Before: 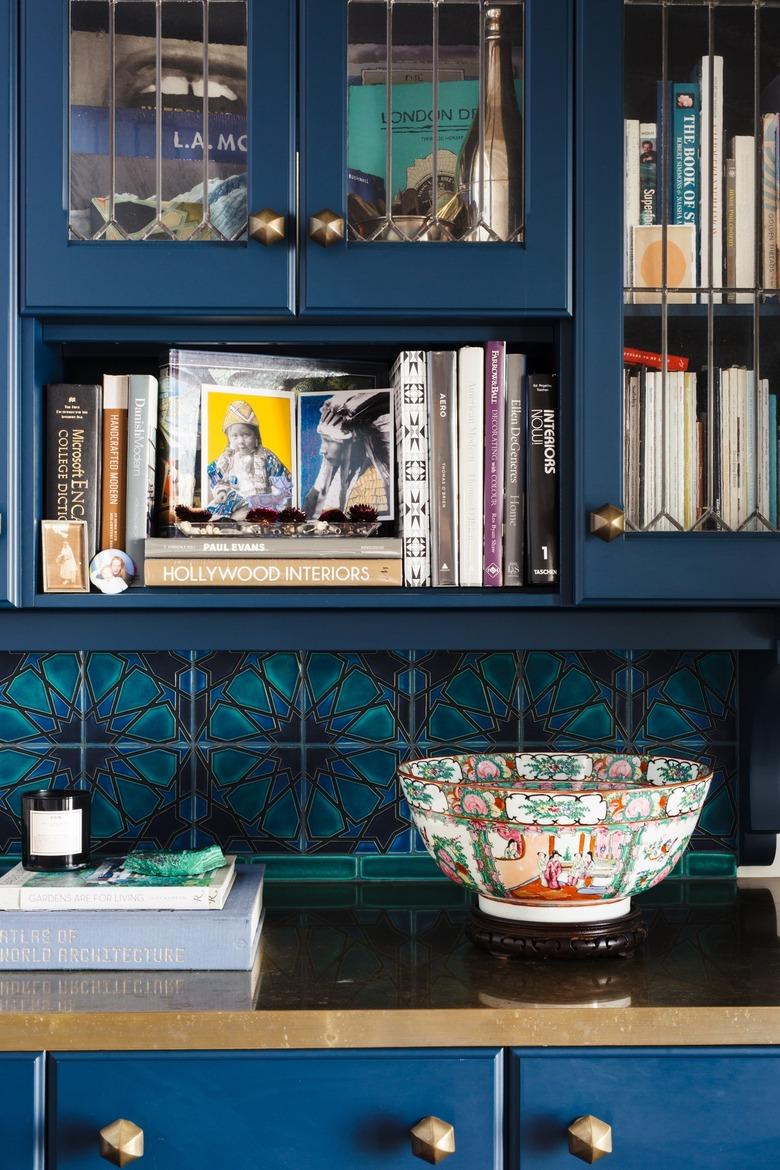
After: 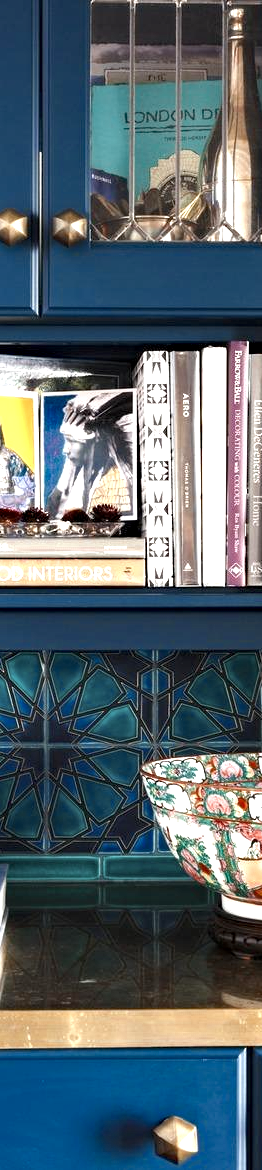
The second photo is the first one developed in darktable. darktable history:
exposure: exposure 1 EV, compensate exposure bias true, compensate highlight preservation false
local contrast: highlights 104%, shadows 101%, detail 119%, midtone range 0.2
crop: left 32.968%, right 33.361%
haze removal: compatibility mode true, adaptive false
color zones: curves: ch0 [(0, 0.5) (0.125, 0.4) (0.25, 0.5) (0.375, 0.4) (0.5, 0.4) (0.625, 0.35) (0.75, 0.35) (0.875, 0.5)]; ch1 [(0, 0.35) (0.125, 0.45) (0.25, 0.35) (0.375, 0.35) (0.5, 0.35) (0.625, 0.35) (0.75, 0.45) (0.875, 0.35)]; ch2 [(0, 0.6) (0.125, 0.5) (0.25, 0.5) (0.375, 0.6) (0.5, 0.6) (0.625, 0.5) (0.75, 0.5) (0.875, 0.5)]
shadows and highlights: shadows 29.63, highlights -30.46, low approximation 0.01, soften with gaussian
base curve: curves: ch0 [(0, 0) (0.297, 0.298) (1, 1)], preserve colors none
